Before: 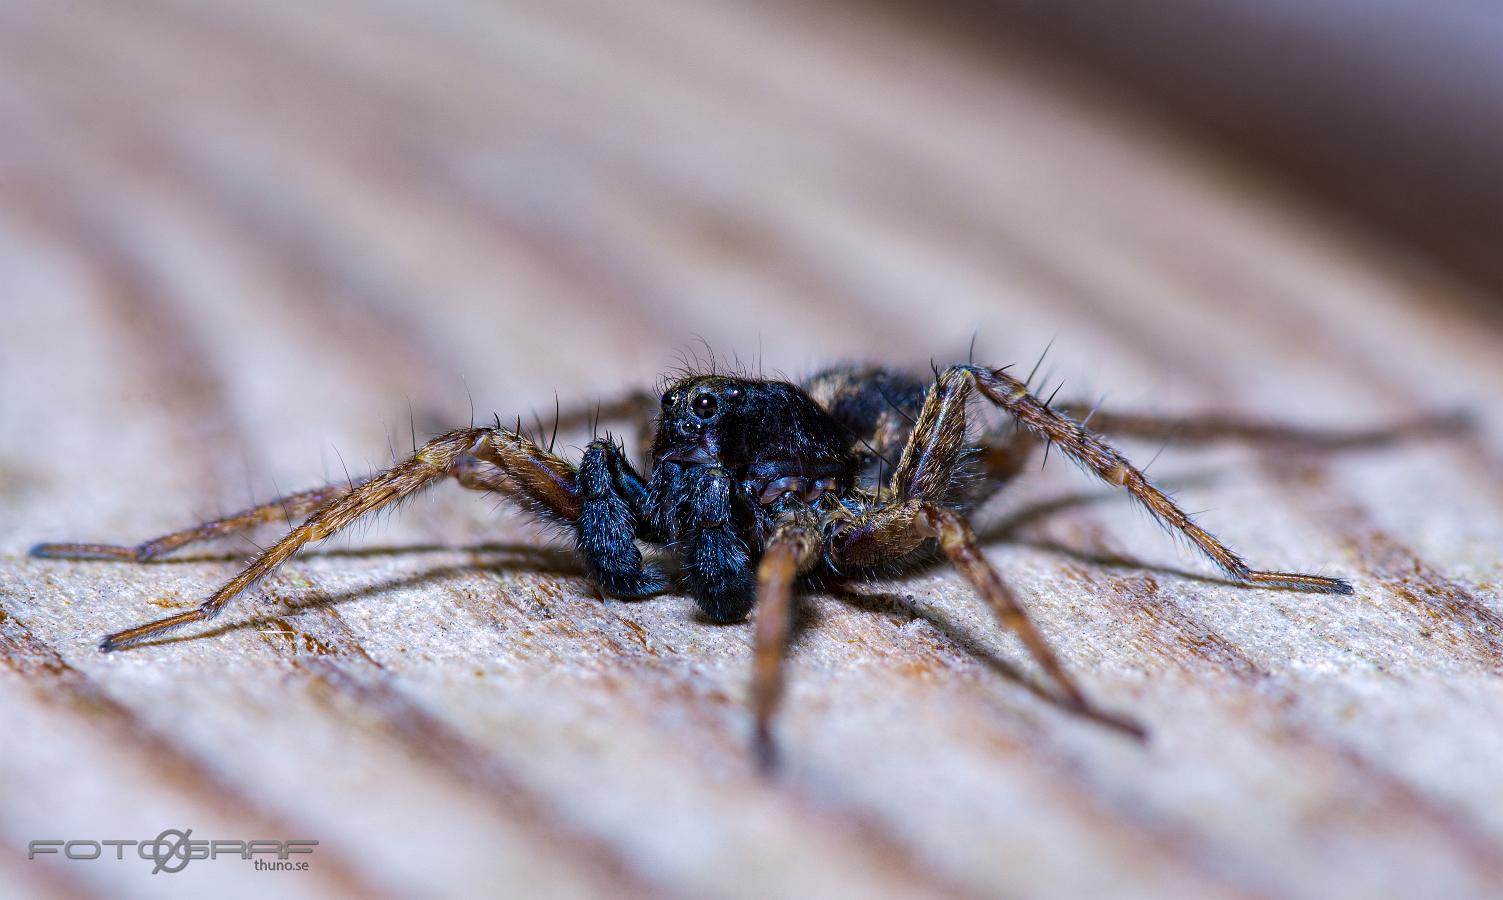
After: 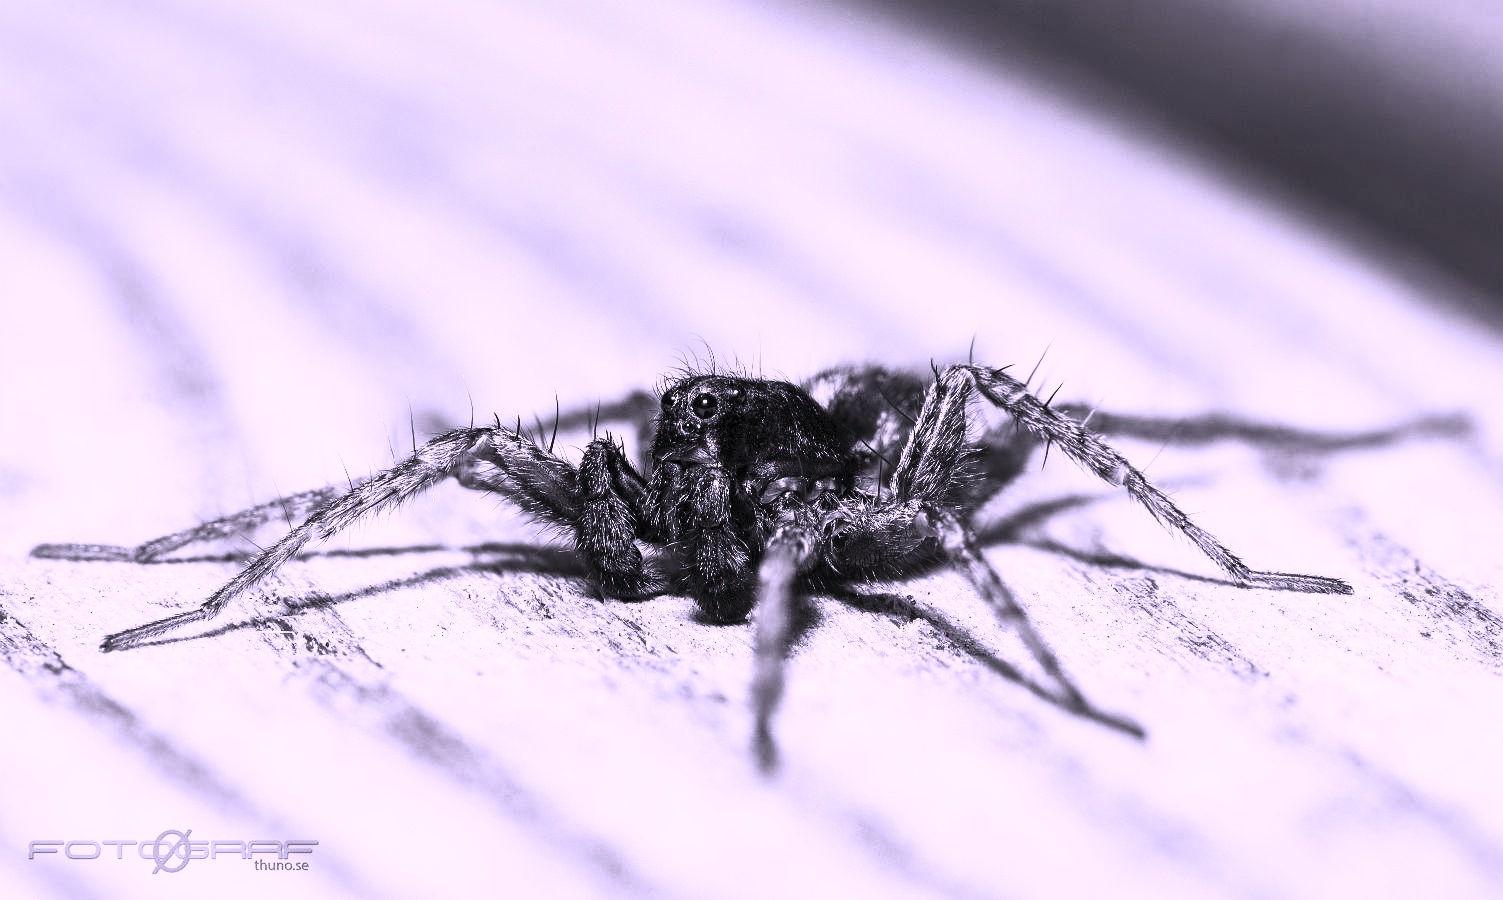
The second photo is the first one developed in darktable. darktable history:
contrast brightness saturation: contrast 0.52, brightness 0.482, saturation -0.983
color correction: highlights a* 15.22, highlights b* -25.54
